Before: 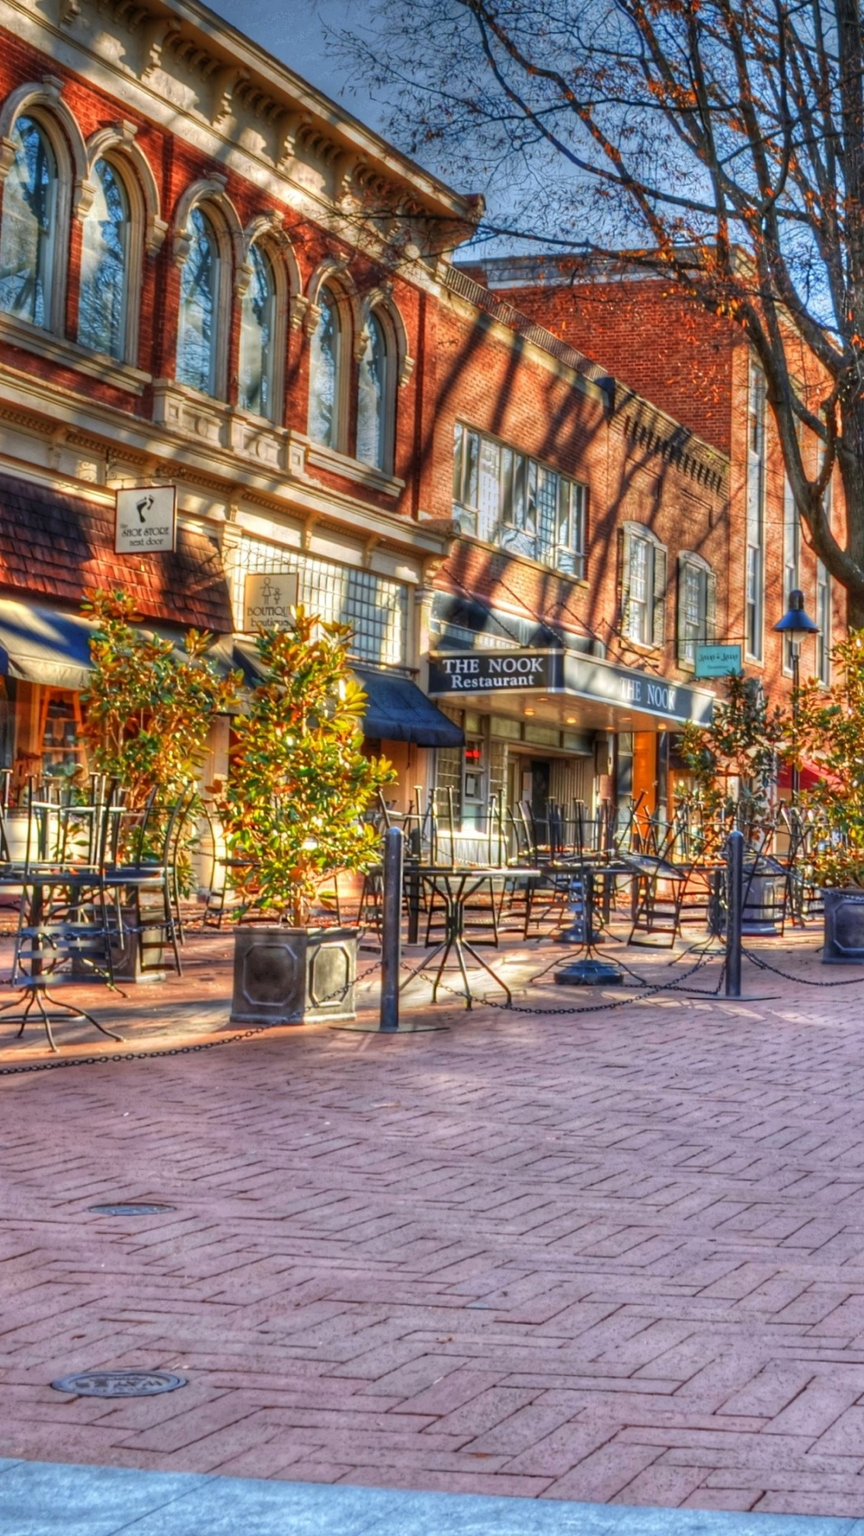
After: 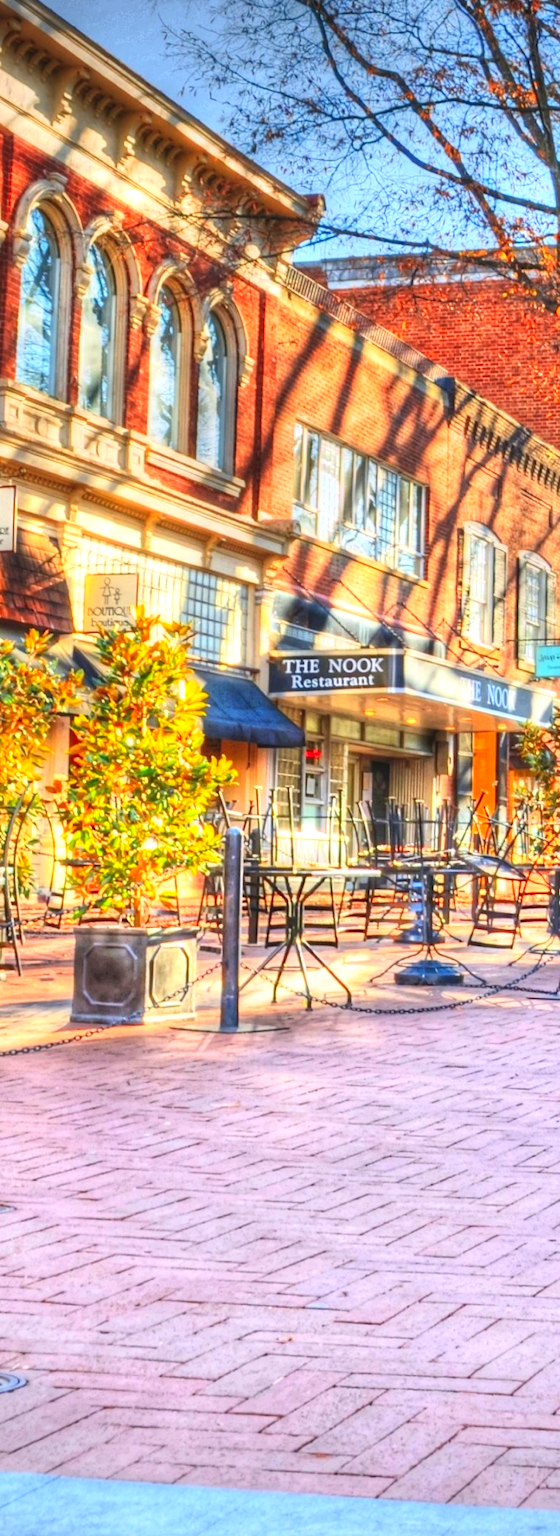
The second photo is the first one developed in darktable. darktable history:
exposure: black level correction -0.002, exposure 0.537 EV, compensate highlight preservation false
crop and rotate: left 18.523%, right 16.498%
contrast brightness saturation: contrast 0.237, brightness 0.254, saturation 0.373
vignetting: brightness -0.576, saturation -0.264
